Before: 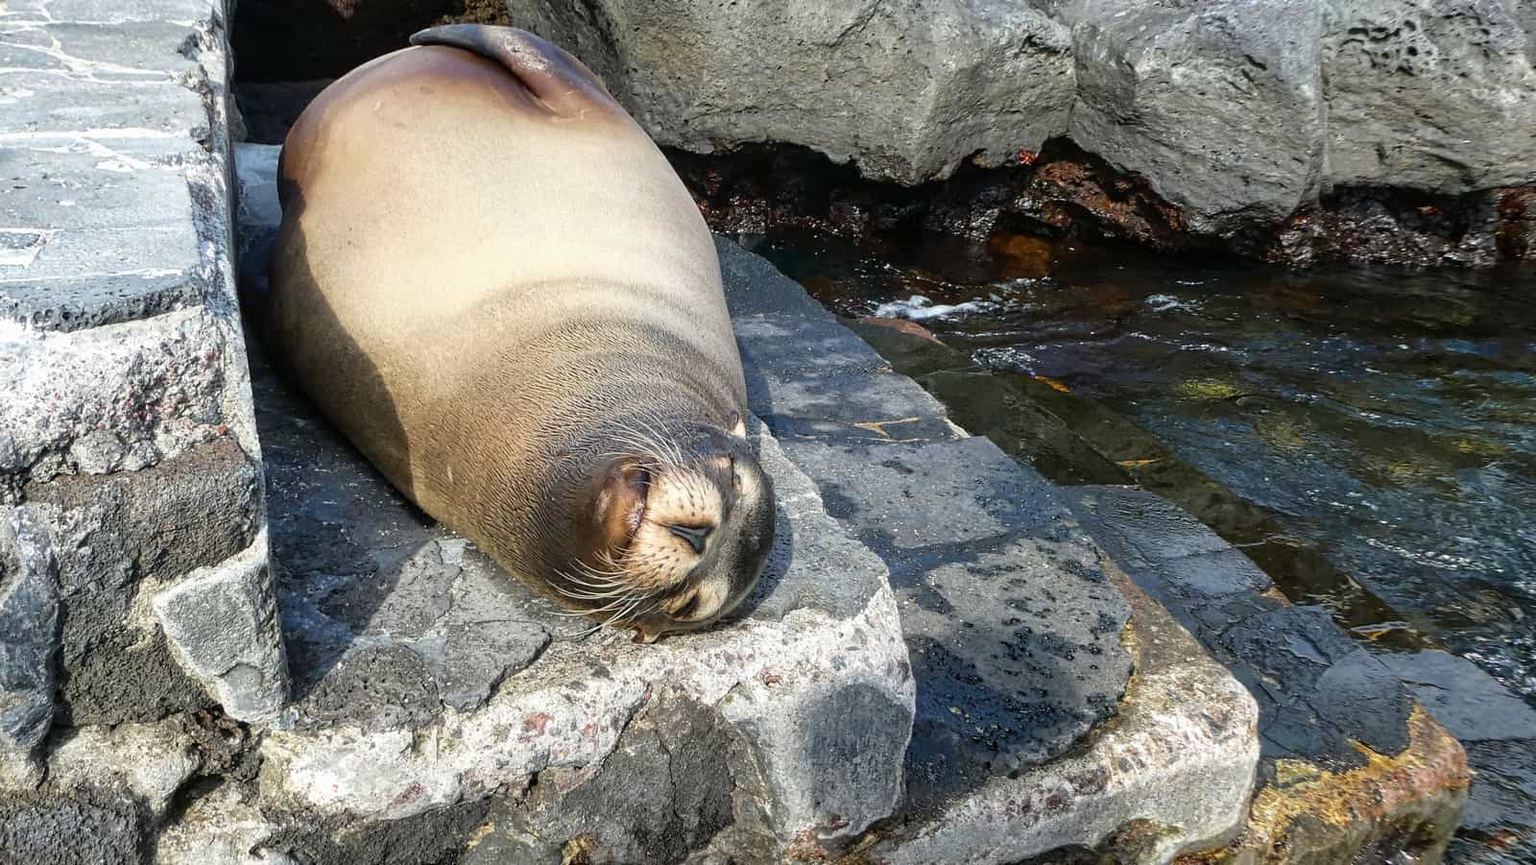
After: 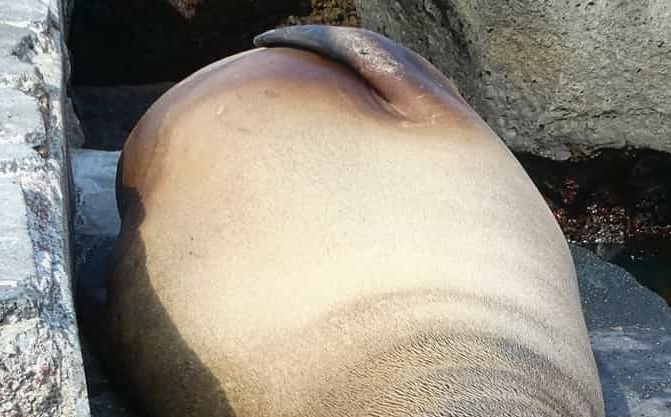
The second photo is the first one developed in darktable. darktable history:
contrast equalizer: y [[0.439, 0.44, 0.442, 0.457, 0.493, 0.498], [0.5 ×6], [0.5 ×6], [0 ×6], [0 ×6]], mix 0.59
rotate and perspective: automatic cropping original format, crop left 0, crop top 0
crop and rotate: left 10.817%, top 0.062%, right 47.194%, bottom 53.626%
